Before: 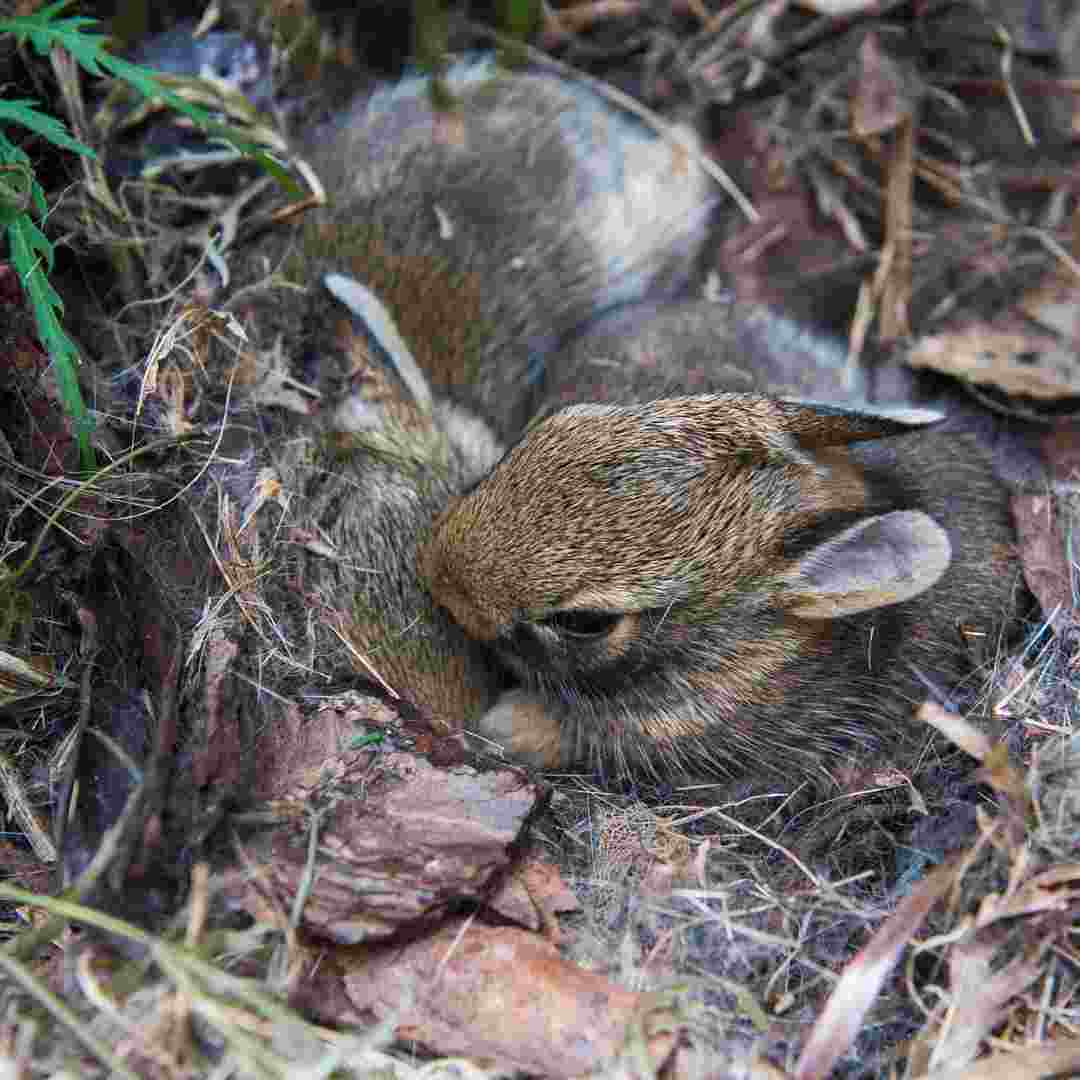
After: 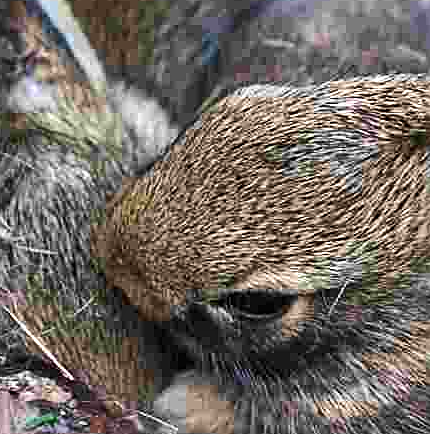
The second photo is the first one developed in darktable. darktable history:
crop: left 30.277%, top 29.61%, right 29.822%, bottom 30.194%
shadows and highlights: shadows 58.47, soften with gaussian
sharpen: on, module defaults
tone equalizer: -8 EV -0.412 EV, -7 EV -0.361 EV, -6 EV -0.336 EV, -5 EV -0.248 EV, -3 EV 0.219 EV, -2 EV 0.361 EV, -1 EV 0.392 EV, +0 EV 0.427 EV, edges refinement/feathering 500, mask exposure compensation -1.57 EV, preserve details no
